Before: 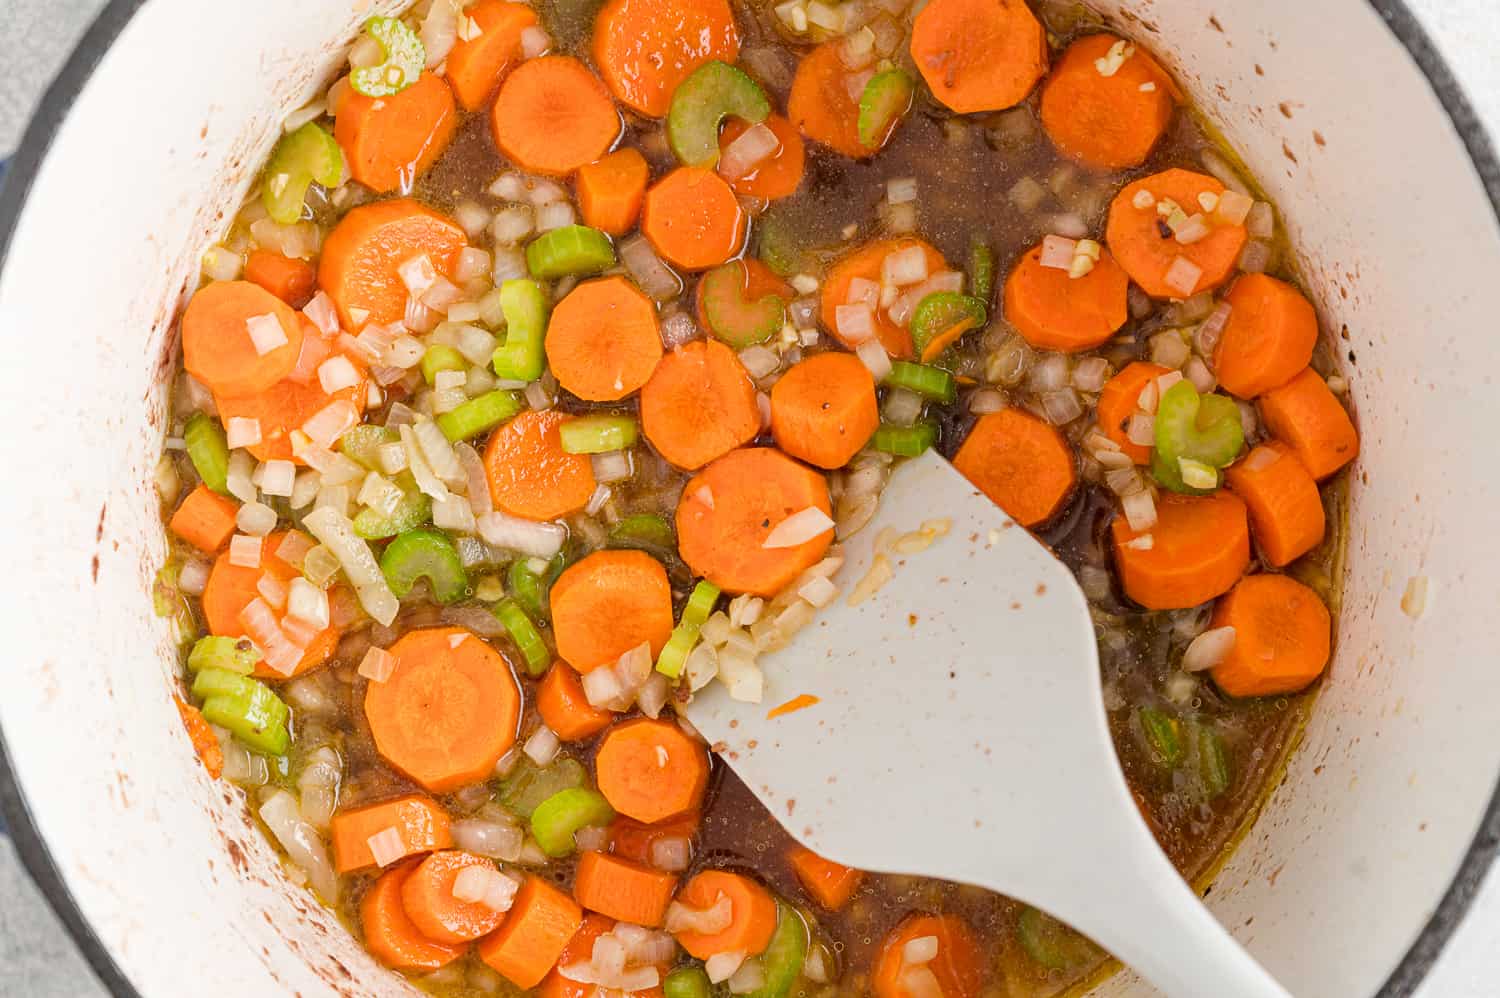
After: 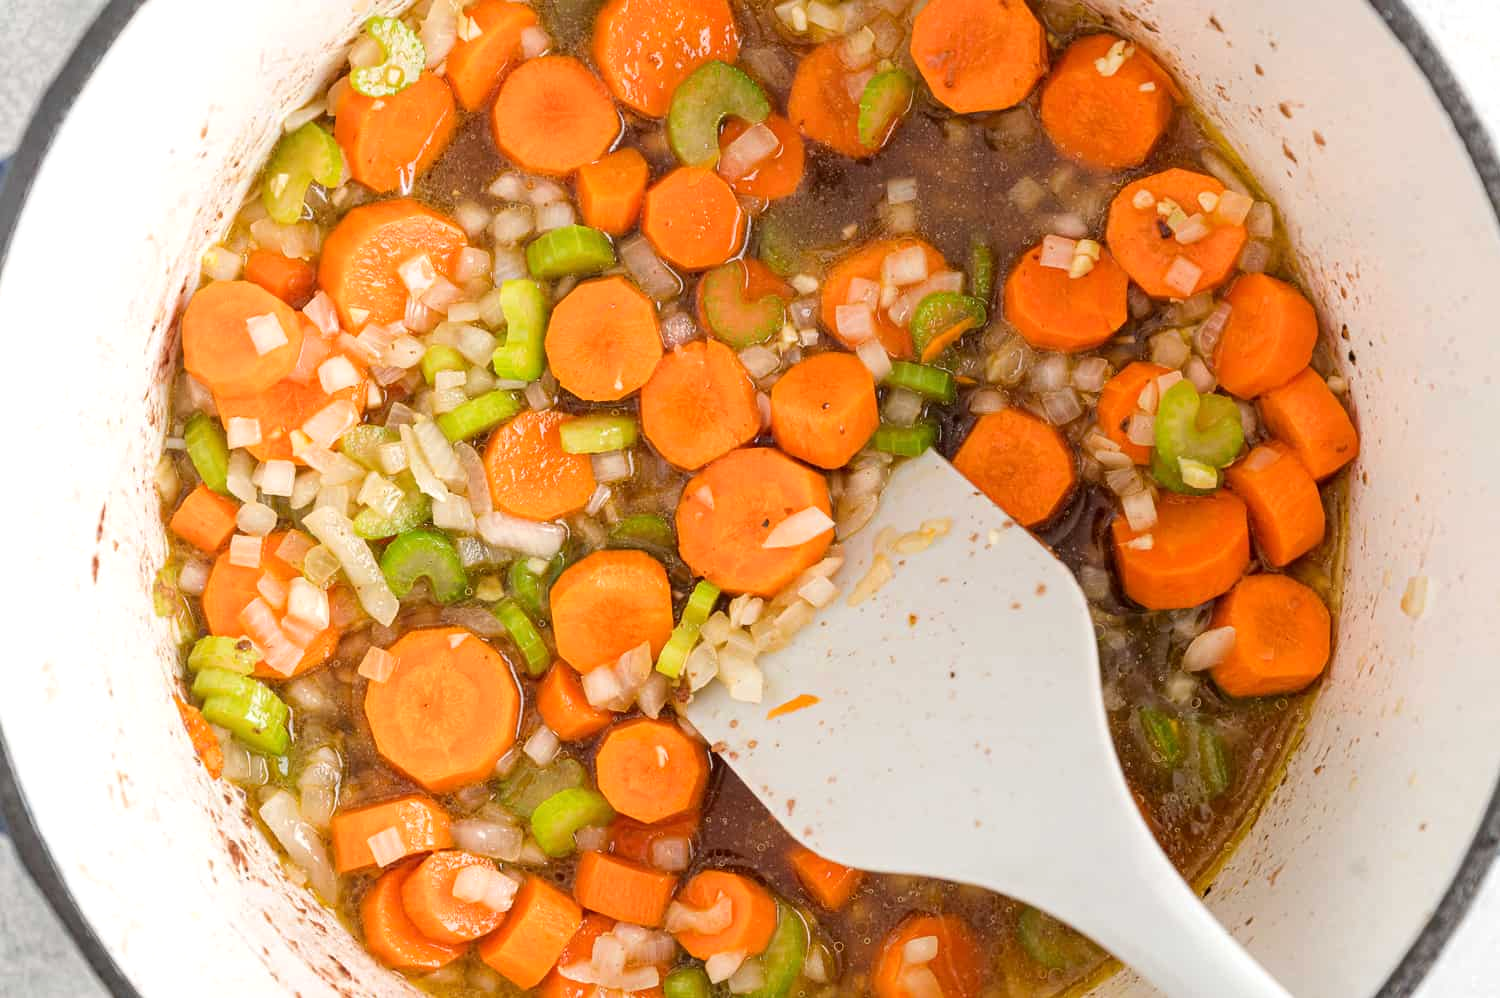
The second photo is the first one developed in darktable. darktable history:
exposure: exposure 0.197 EV, compensate highlight preservation false
